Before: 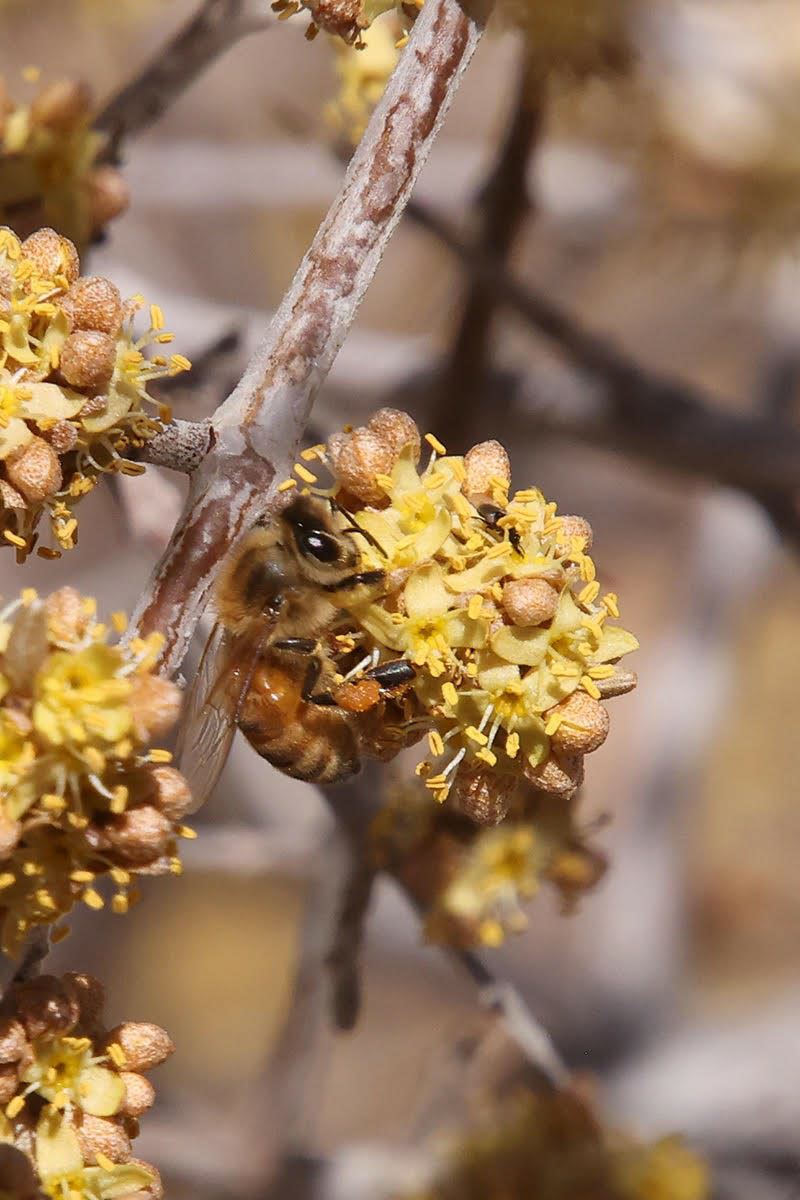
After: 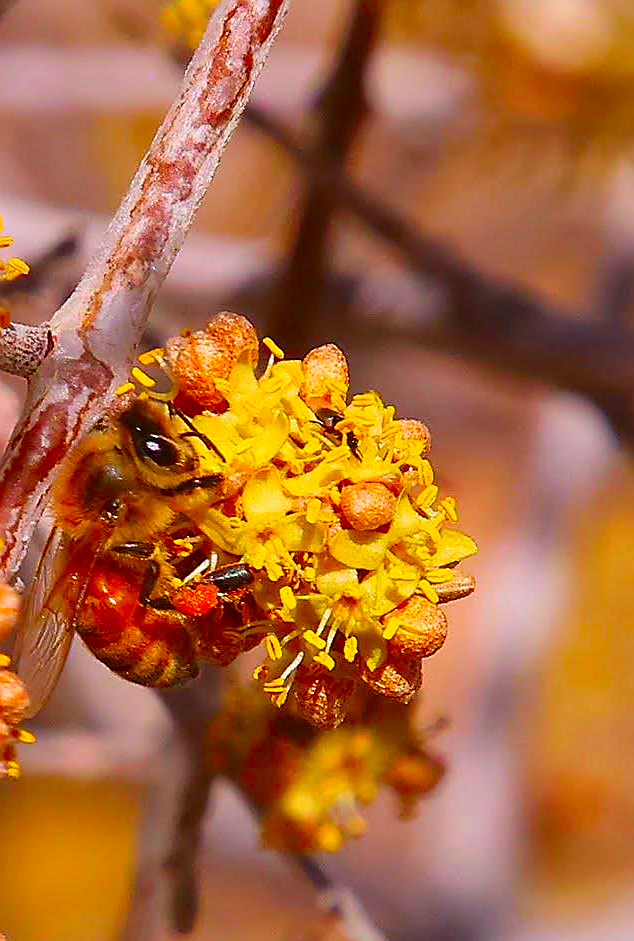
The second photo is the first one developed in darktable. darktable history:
crop and rotate: left 20.35%, top 8.032%, right 0.335%, bottom 13.476%
sharpen: radius 1.39, amount 1.261, threshold 0.777
color correction: highlights a* 1.6, highlights b* -1.8, saturation 2.47
